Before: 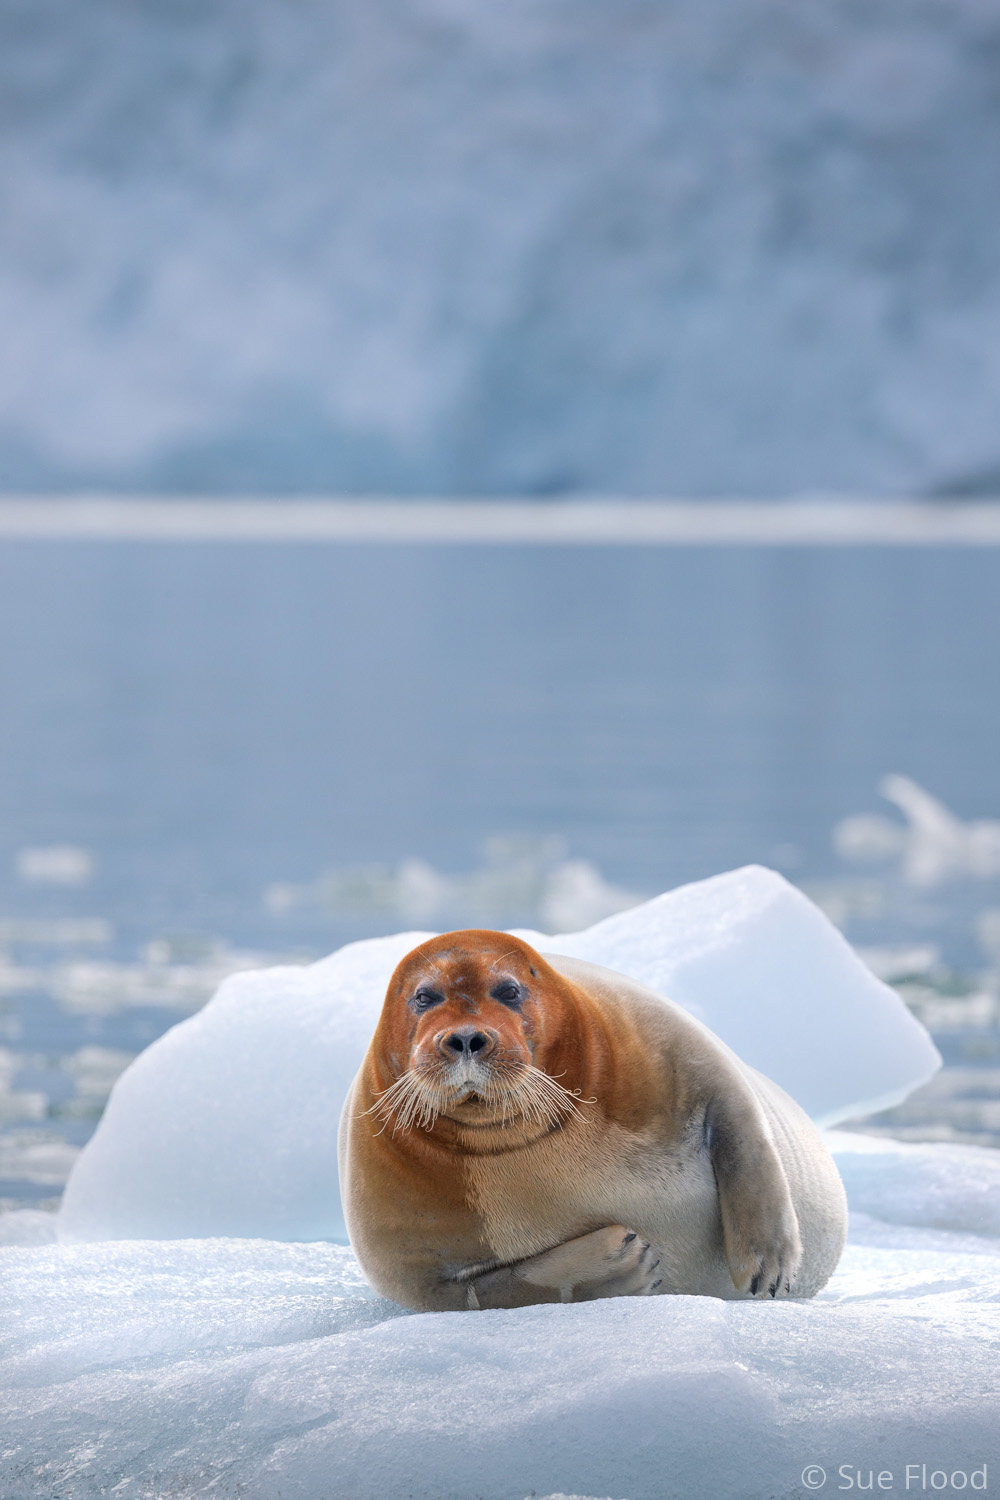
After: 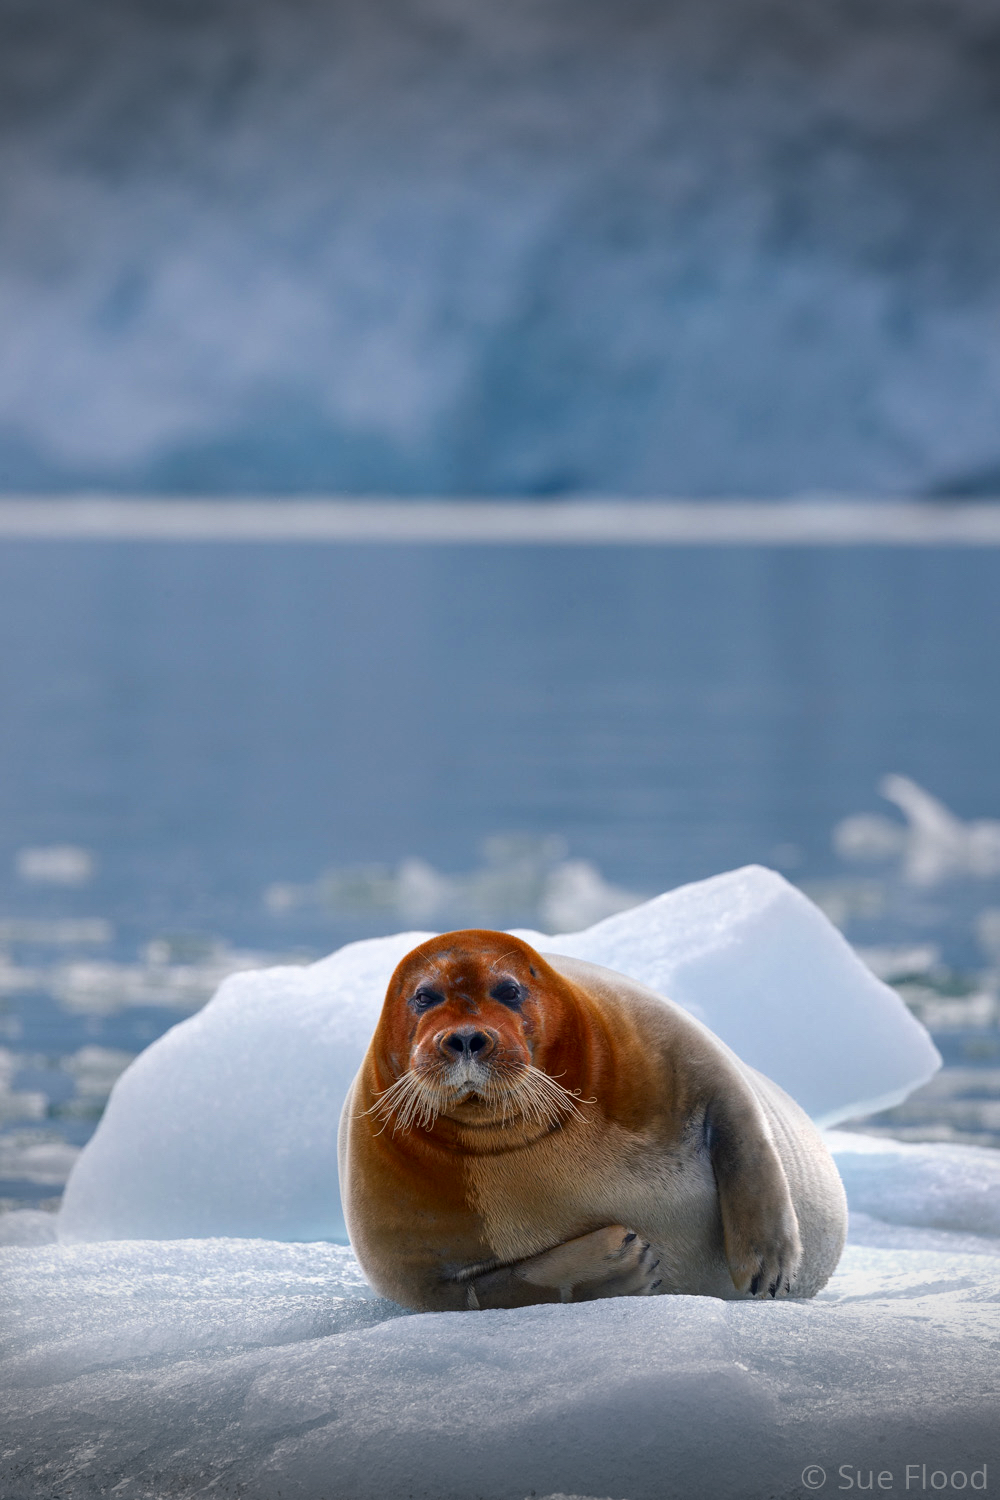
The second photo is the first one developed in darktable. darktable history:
vignetting: fall-off start 100.42%, width/height ratio 1.325
contrast brightness saturation: brightness -0.252, saturation 0.197
